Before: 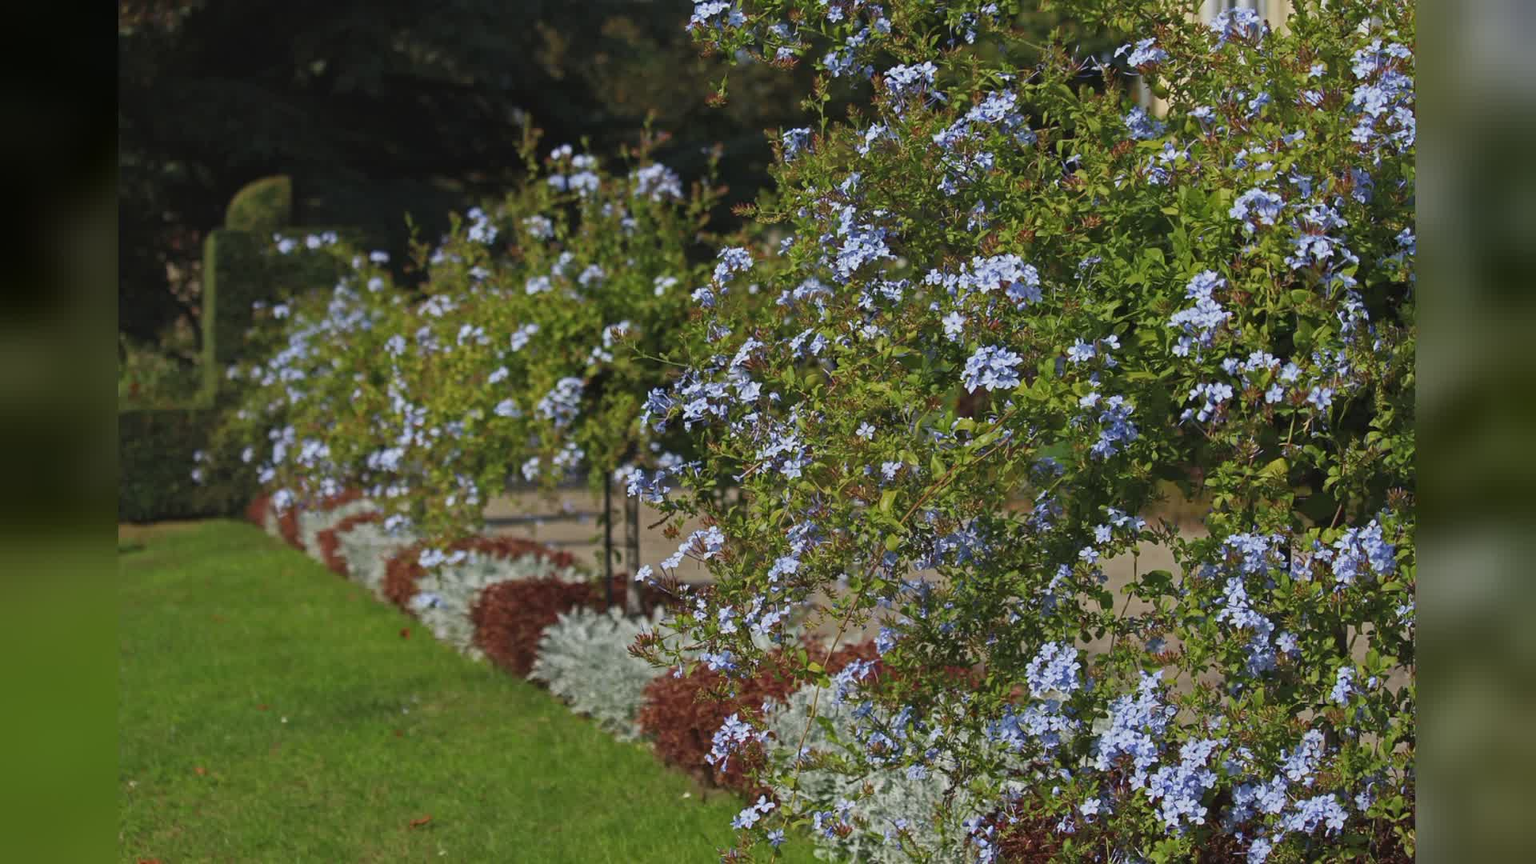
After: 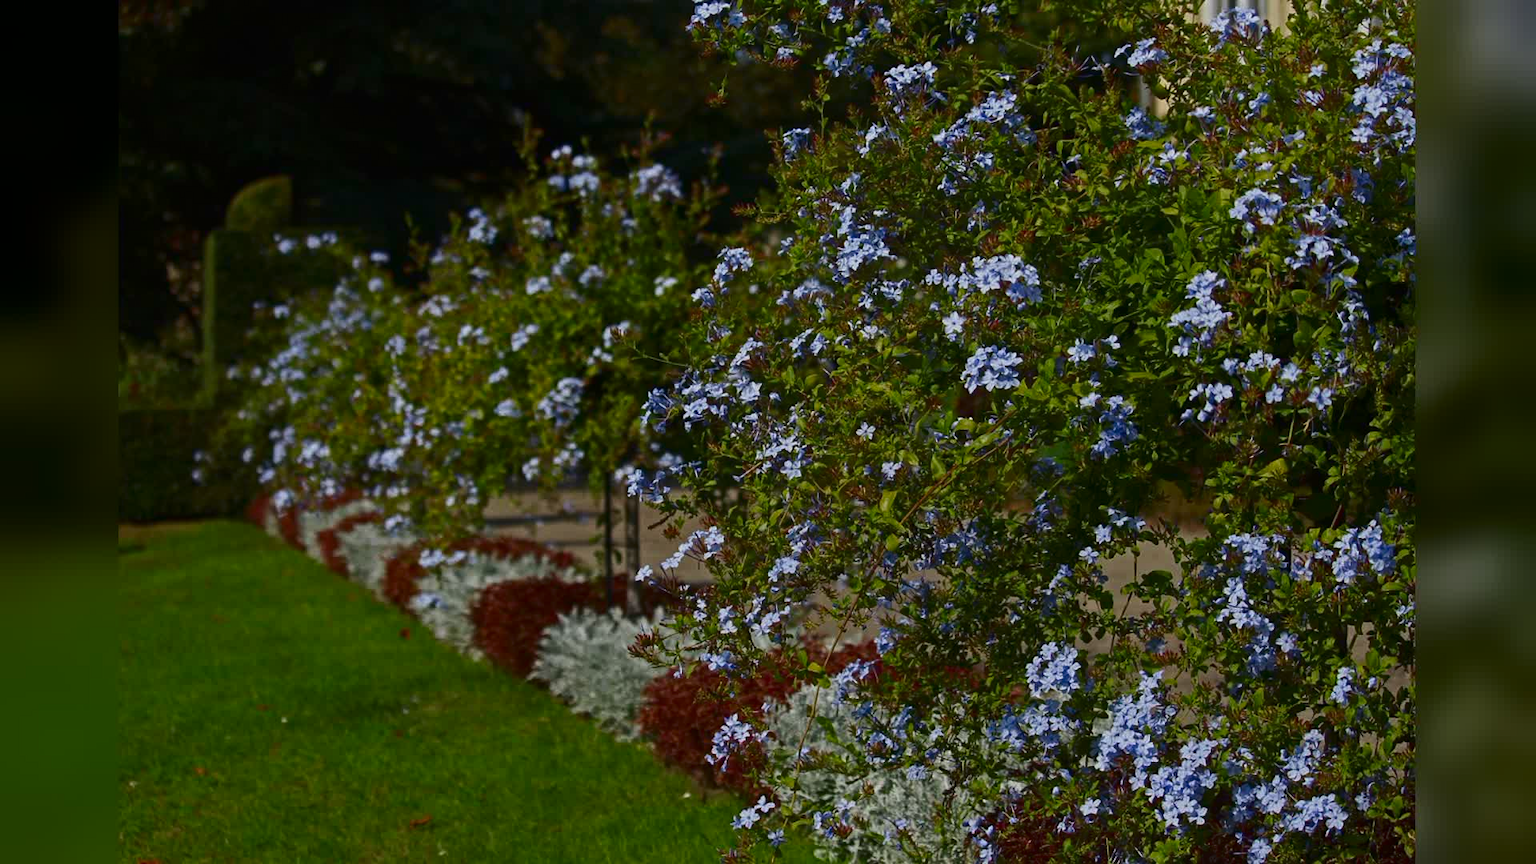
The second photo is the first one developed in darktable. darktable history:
contrast brightness saturation: contrast 0.1, brightness -0.26, saturation 0.14
bloom: on, module defaults
